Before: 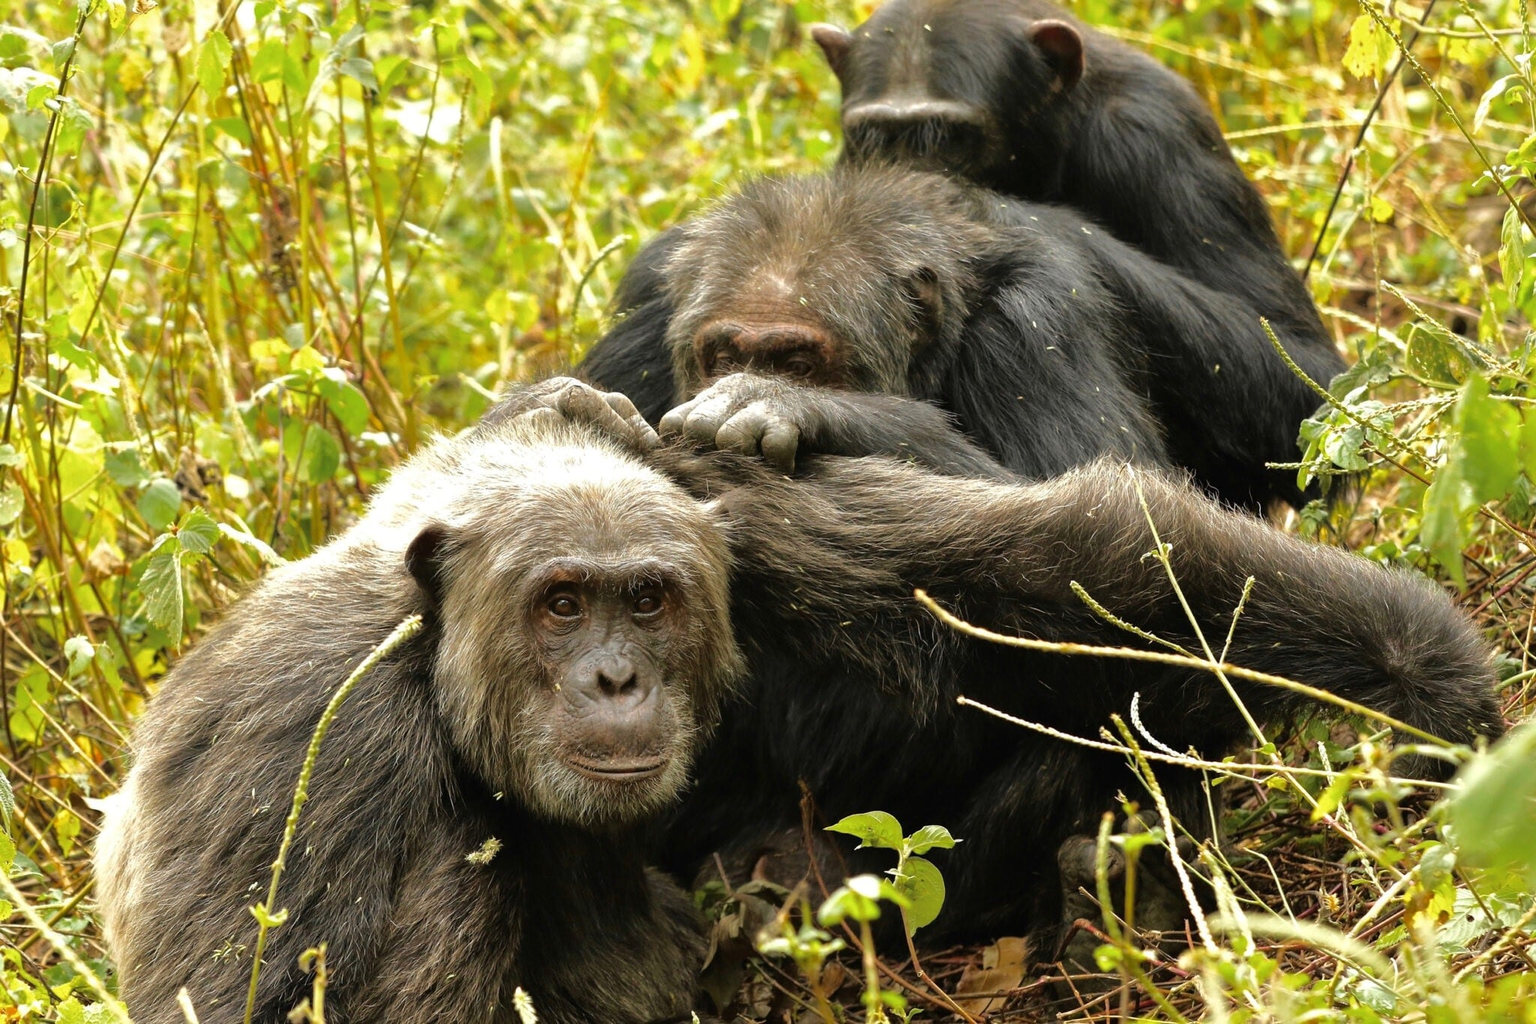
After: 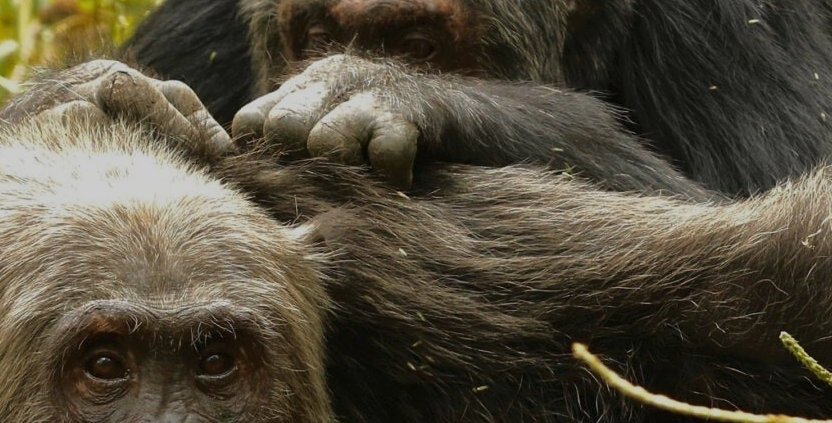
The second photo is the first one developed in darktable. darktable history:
crop: left 31.619%, top 32.494%, right 27.739%, bottom 36.079%
exposure: black level correction 0, exposure -0.78 EV, compensate highlight preservation false
tone curve: curves: ch0 [(0, 0) (0.003, 0.005) (0.011, 0.021) (0.025, 0.042) (0.044, 0.065) (0.069, 0.074) (0.1, 0.092) (0.136, 0.123) (0.177, 0.159) (0.224, 0.2) (0.277, 0.252) (0.335, 0.32) (0.399, 0.392) (0.468, 0.468) (0.543, 0.549) (0.623, 0.638) (0.709, 0.721) (0.801, 0.812) (0.898, 0.896) (1, 1)], color space Lab, linked channels, preserve colors none
